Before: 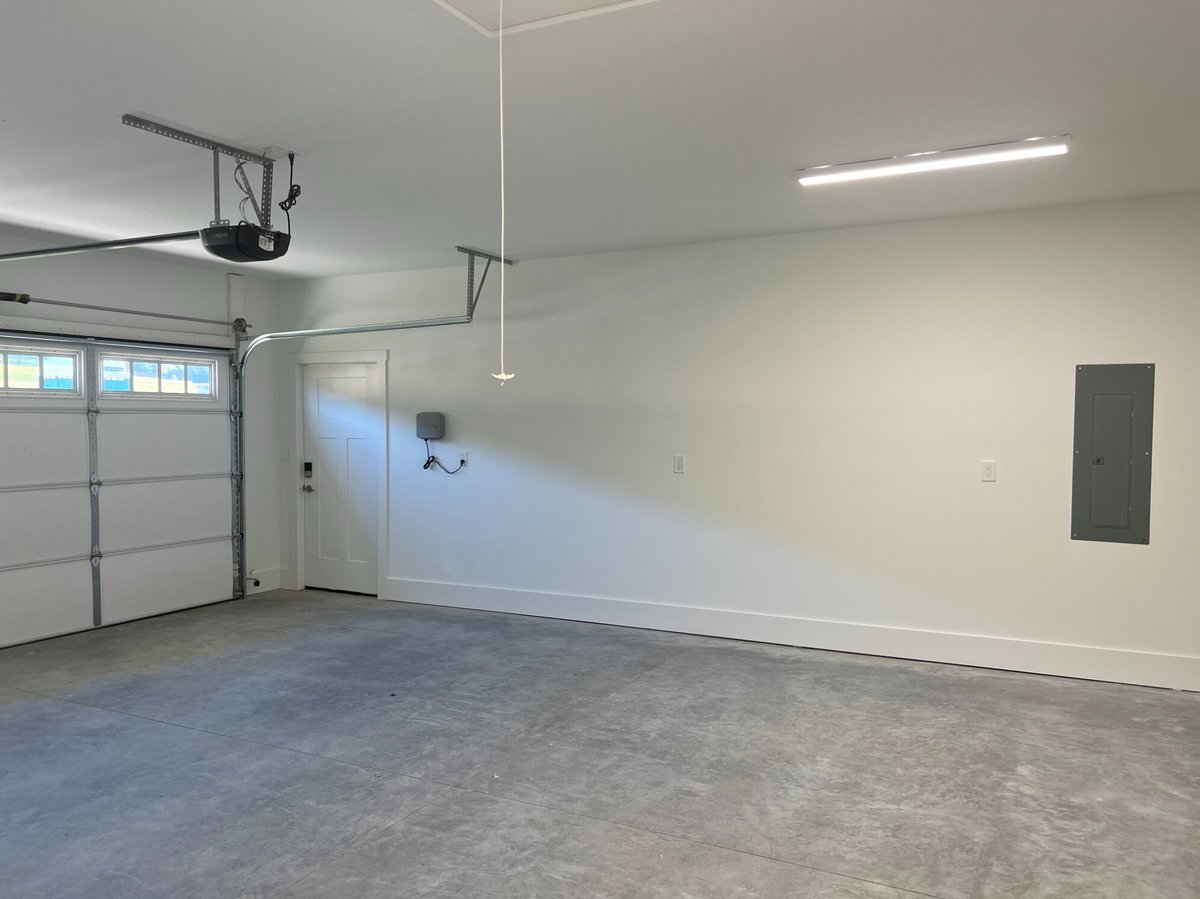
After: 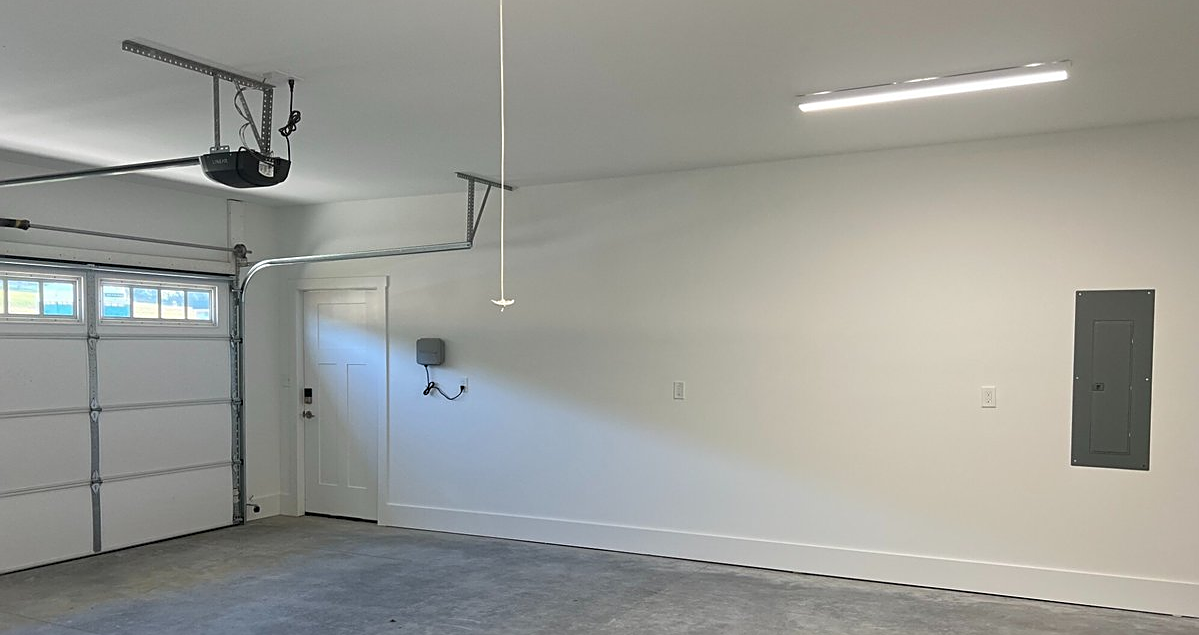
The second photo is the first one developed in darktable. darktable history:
sharpen: on, module defaults
levels: mode automatic
crop and rotate: top 8.293%, bottom 20.996%
